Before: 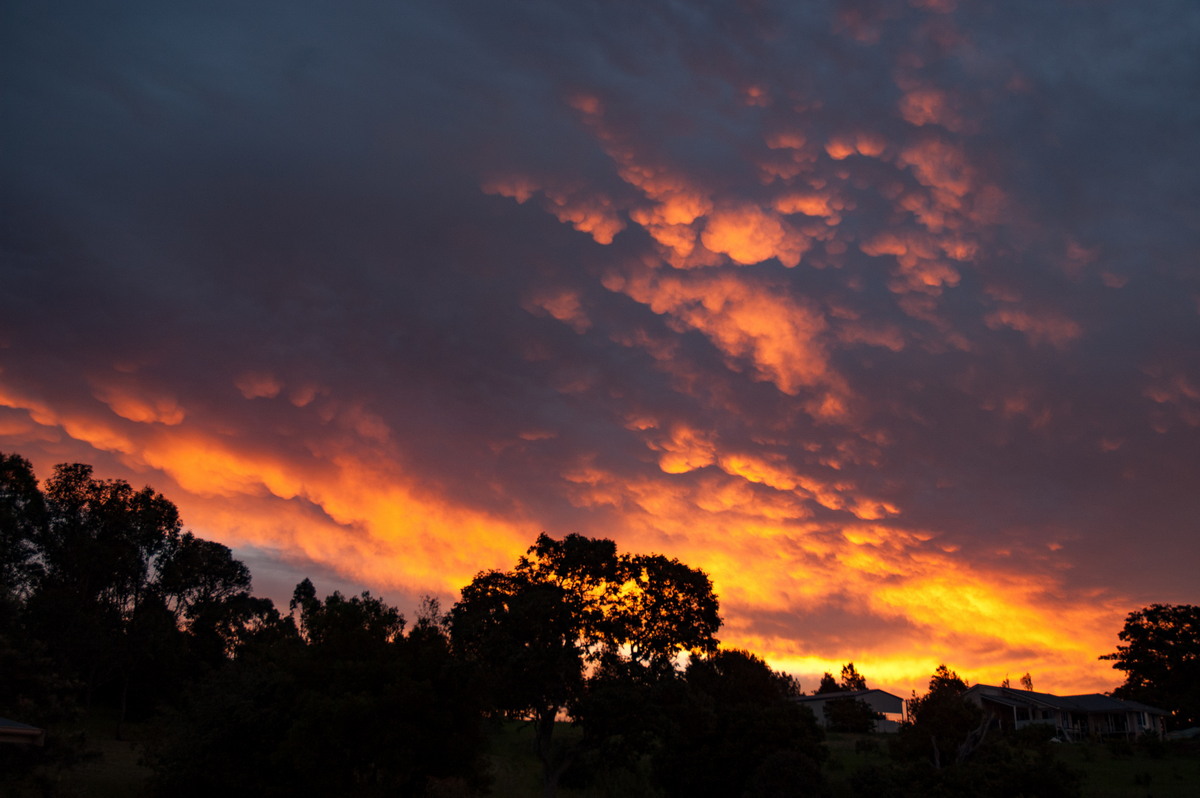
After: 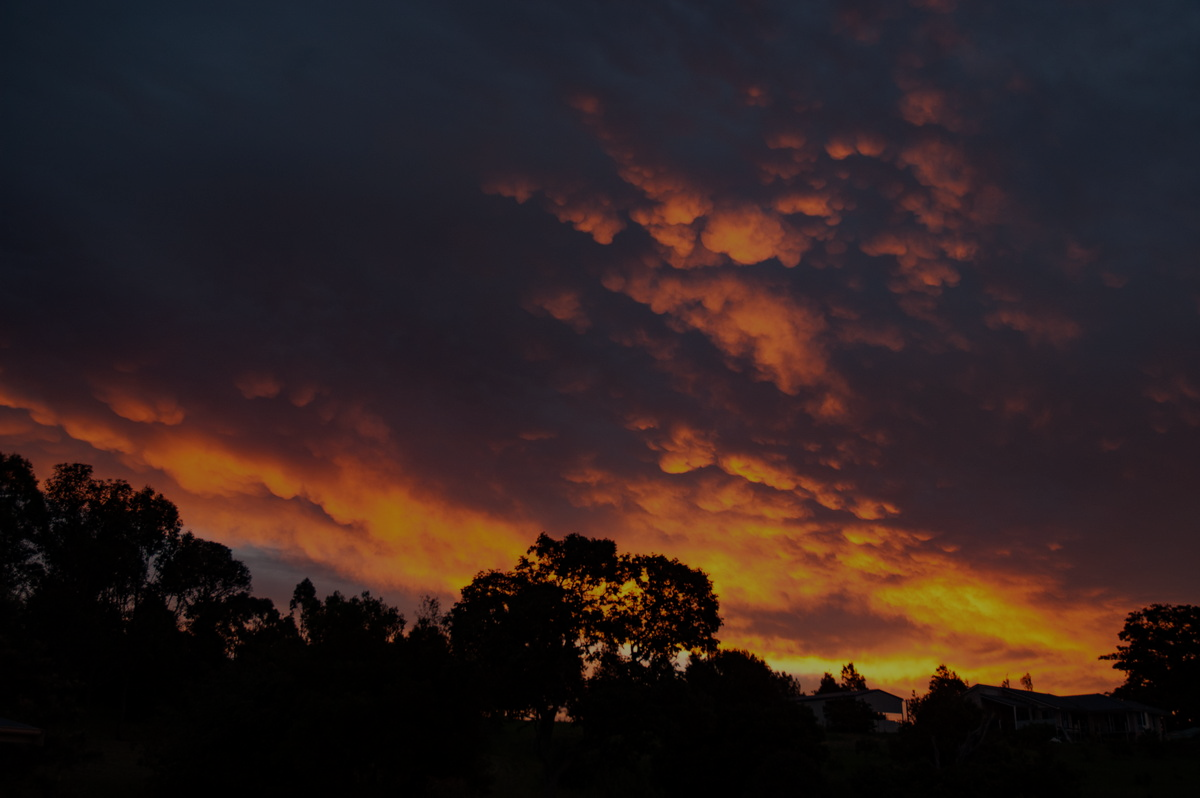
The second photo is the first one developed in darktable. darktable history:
exposure: exposure -1.485 EV, compensate highlight preservation false
